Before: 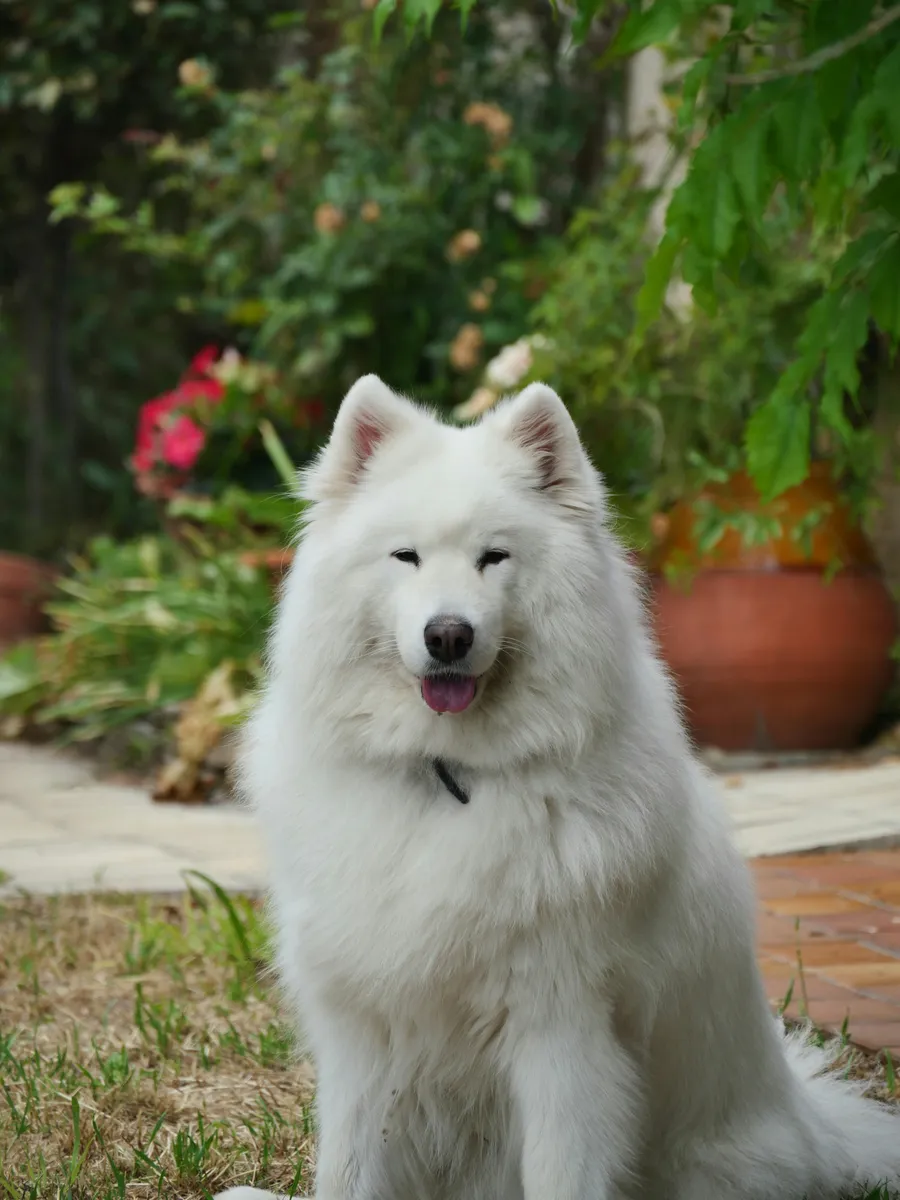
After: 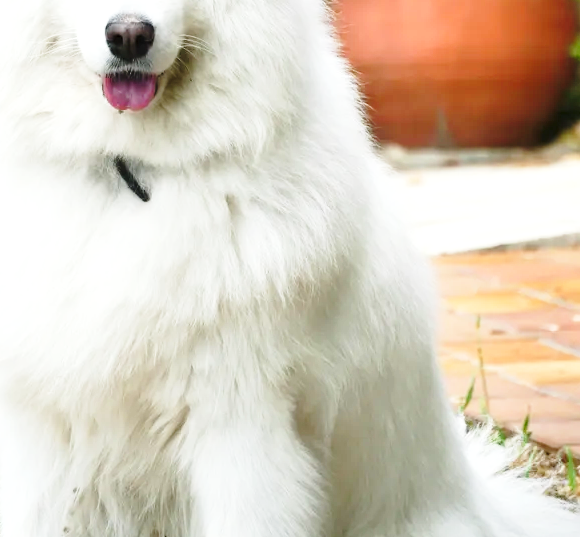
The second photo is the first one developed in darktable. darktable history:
crop and rotate: left 35.509%, top 50.238%, bottom 4.934%
base curve: curves: ch0 [(0, 0) (0.028, 0.03) (0.121, 0.232) (0.46, 0.748) (0.859, 0.968) (1, 1)], preserve colors none
exposure: exposure 1 EV, compensate highlight preservation false
